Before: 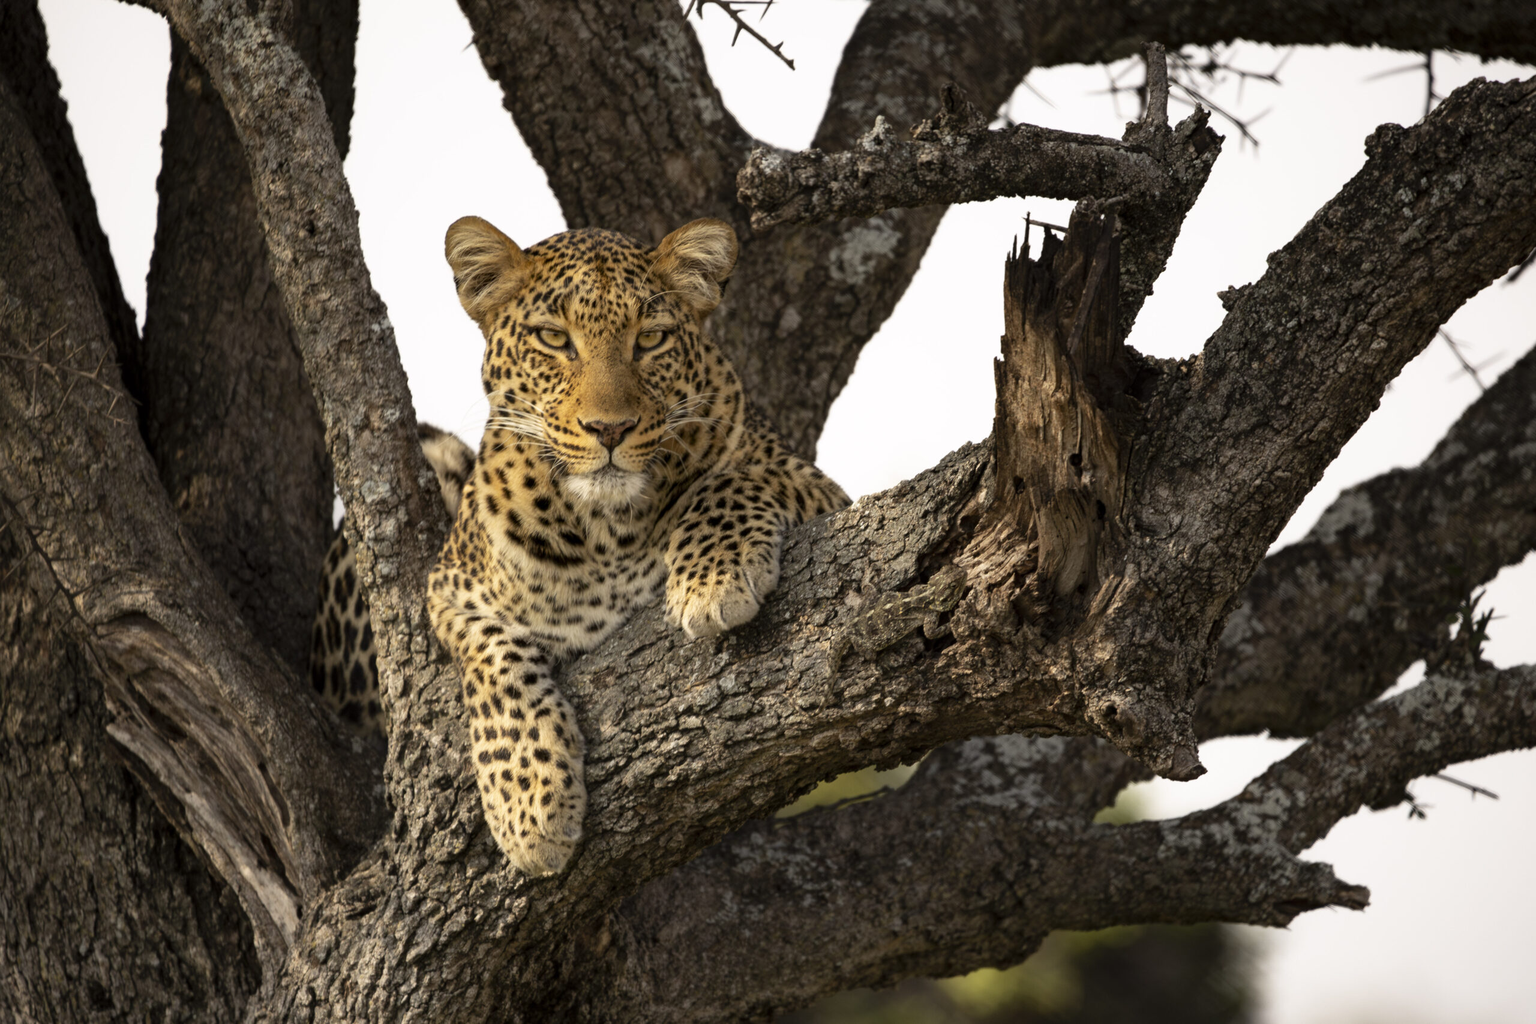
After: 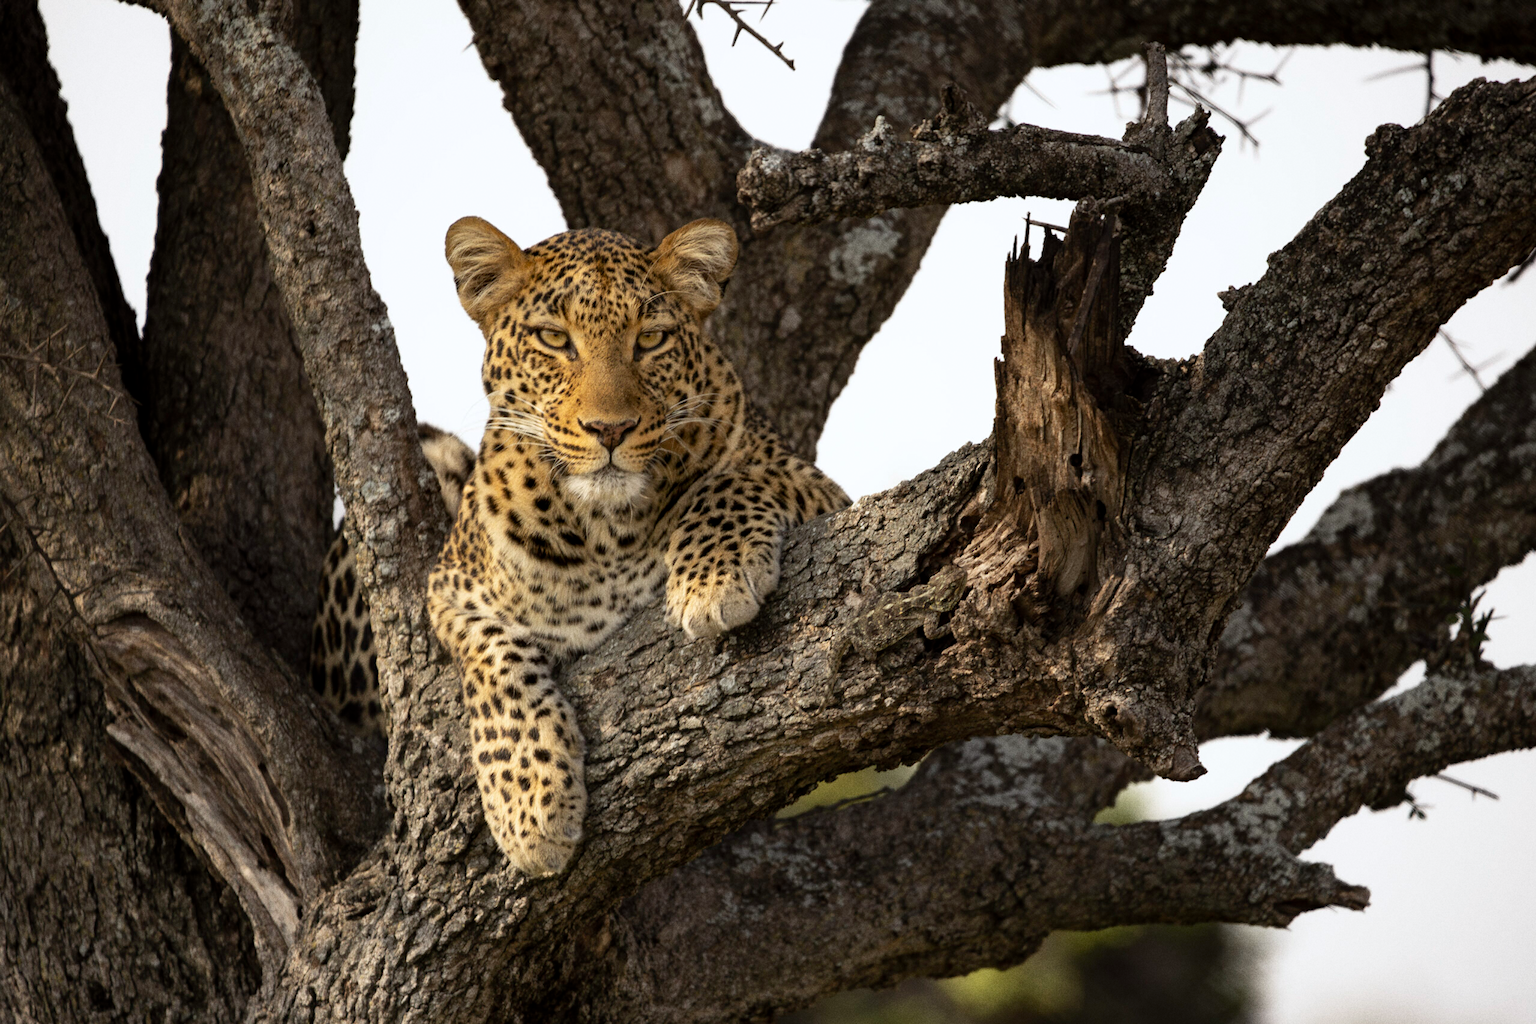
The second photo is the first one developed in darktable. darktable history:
grain: strength 26%
white balance: red 0.982, blue 1.018
